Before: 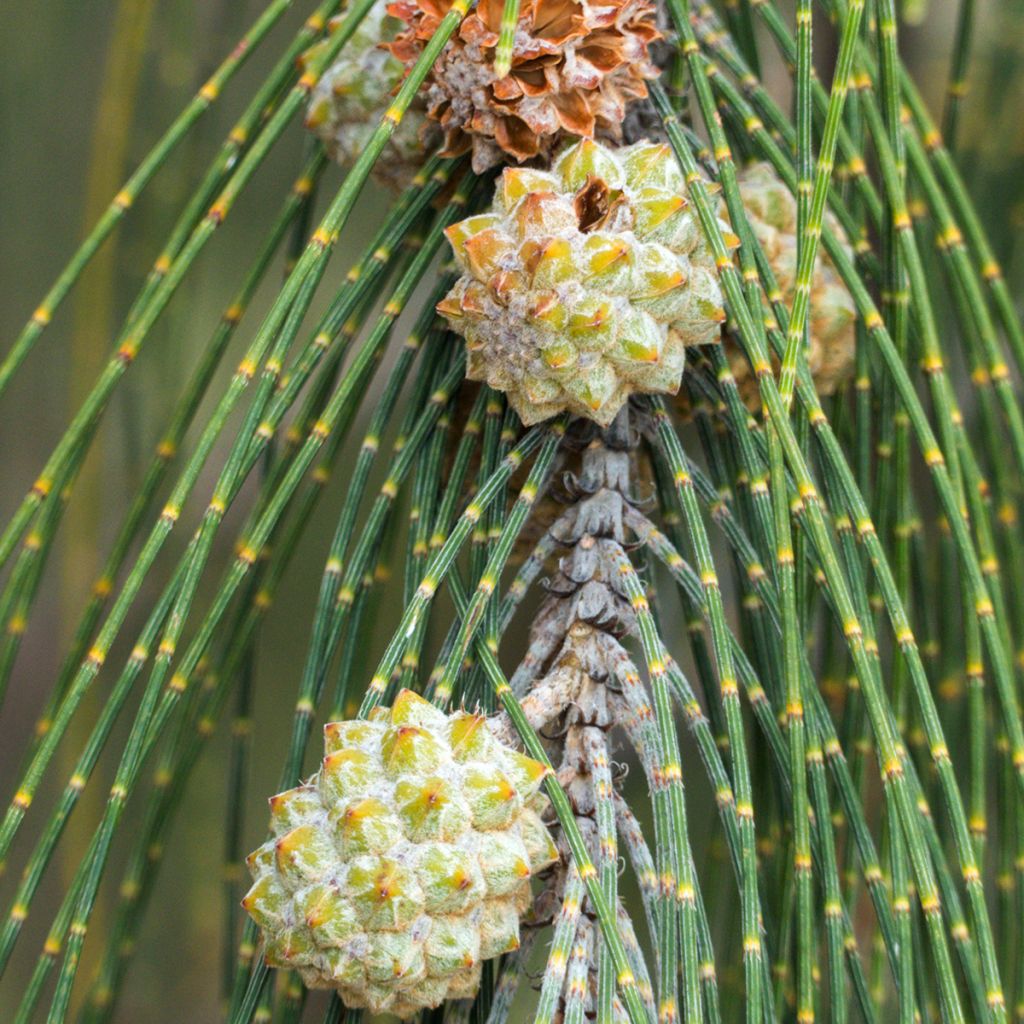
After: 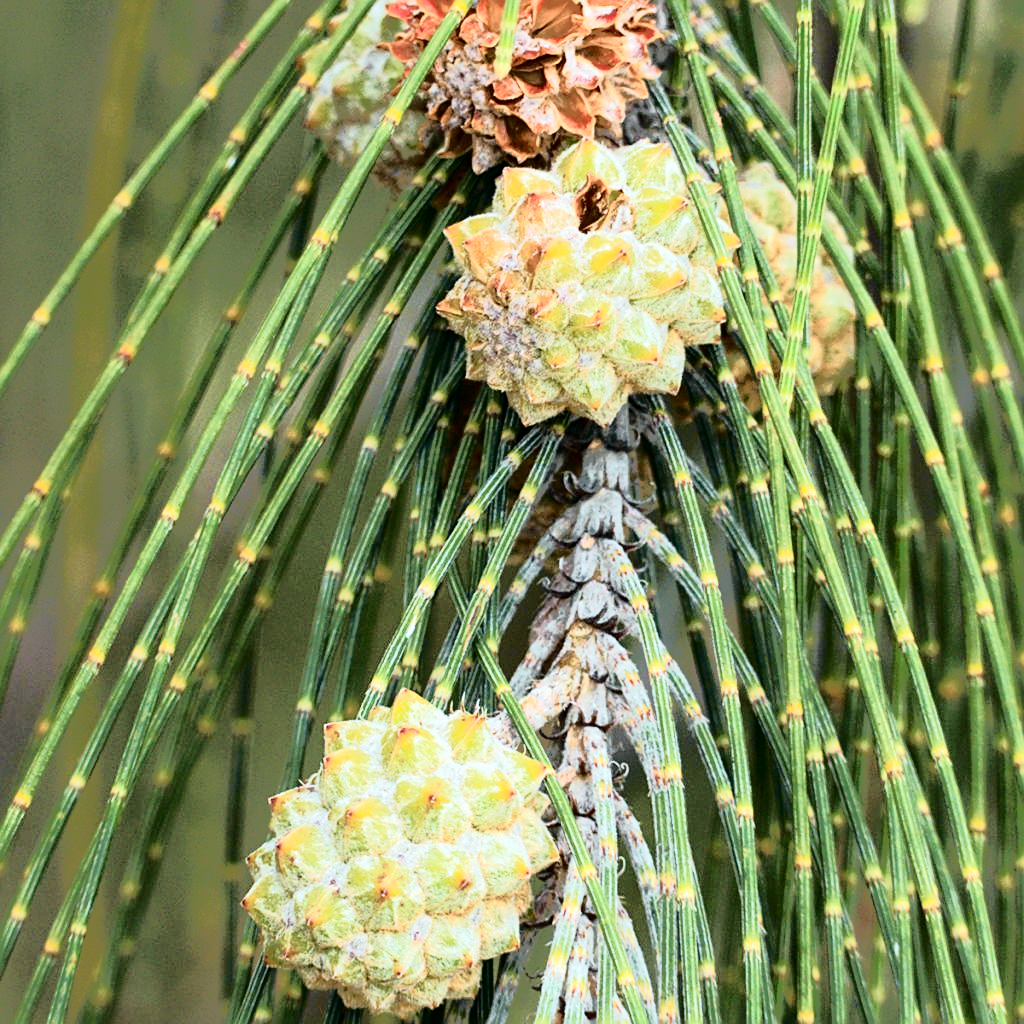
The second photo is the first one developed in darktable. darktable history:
tone curve: curves: ch0 [(0, 0) (0.081, 0.033) (0.192, 0.124) (0.283, 0.238) (0.407, 0.476) (0.495, 0.521) (0.661, 0.756) (0.788, 0.87) (1, 0.951)]; ch1 [(0, 0) (0.161, 0.092) (0.35, 0.33) (0.392, 0.392) (0.427, 0.426) (0.479, 0.472) (0.505, 0.497) (0.521, 0.524) (0.567, 0.56) (0.583, 0.592) (0.625, 0.627) (0.678, 0.733) (1, 1)]; ch2 [(0, 0) (0.346, 0.362) (0.404, 0.427) (0.502, 0.499) (0.531, 0.523) (0.544, 0.561) (0.58, 0.59) (0.629, 0.642) (0.717, 0.678) (1, 1)], color space Lab, independent channels, preserve colors none
tone equalizer: -8 EV -0.392 EV, -7 EV -0.414 EV, -6 EV -0.304 EV, -5 EV -0.252 EV, -3 EV 0.213 EV, -2 EV 0.326 EV, -1 EV 0.385 EV, +0 EV 0.396 EV
sharpen: on, module defaults
